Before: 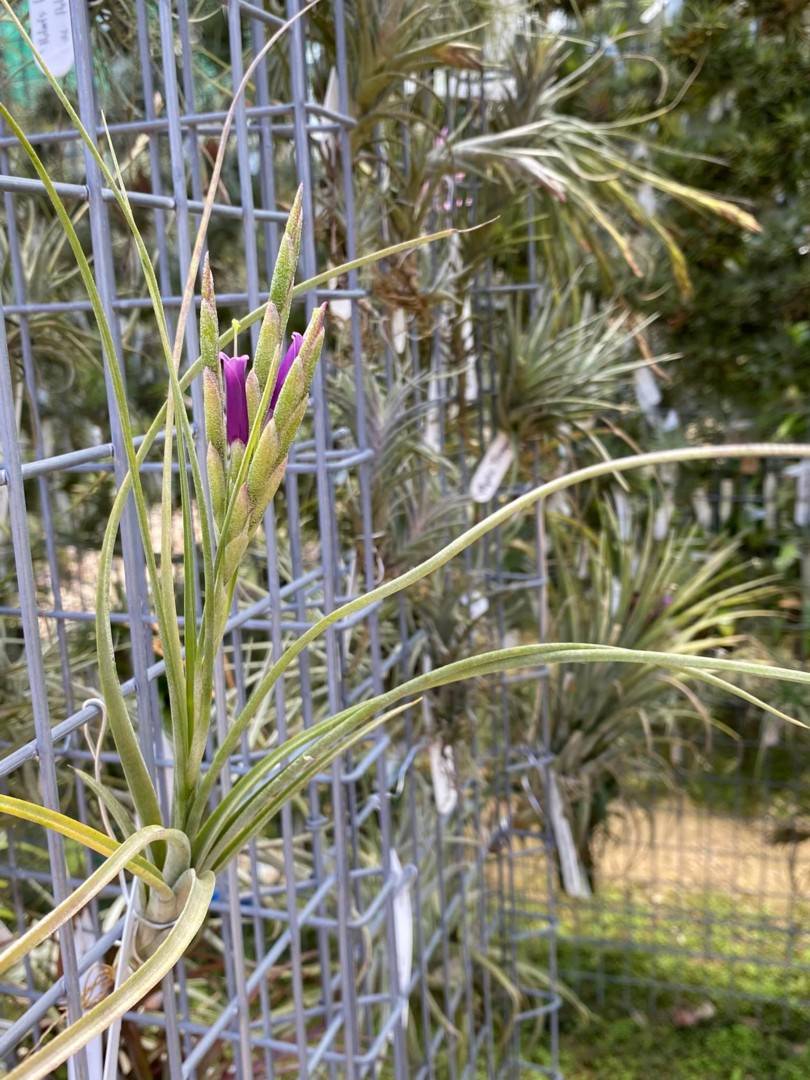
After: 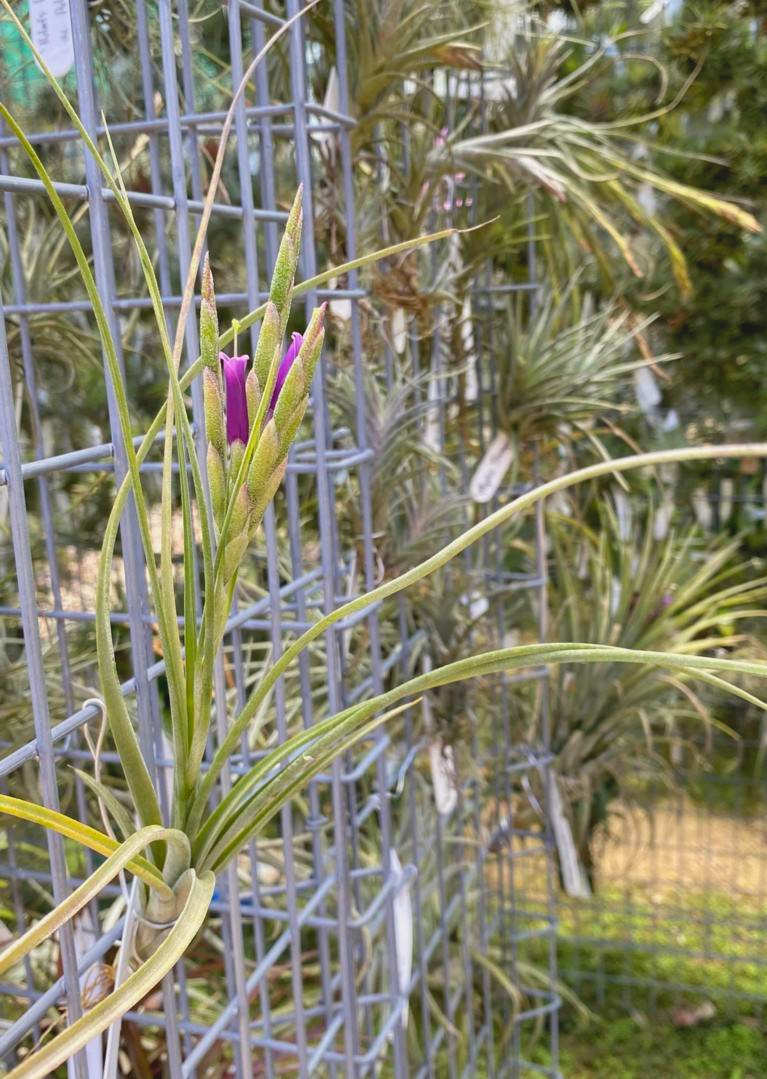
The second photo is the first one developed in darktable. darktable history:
shadows and highlights: soften with gaussian
crop and rotate: left 0%, right 5.209%
color correction: highlights b* 3.05
contrast brightness saturation: contrast -0.097, brightness 0.048, saturation 0.083
